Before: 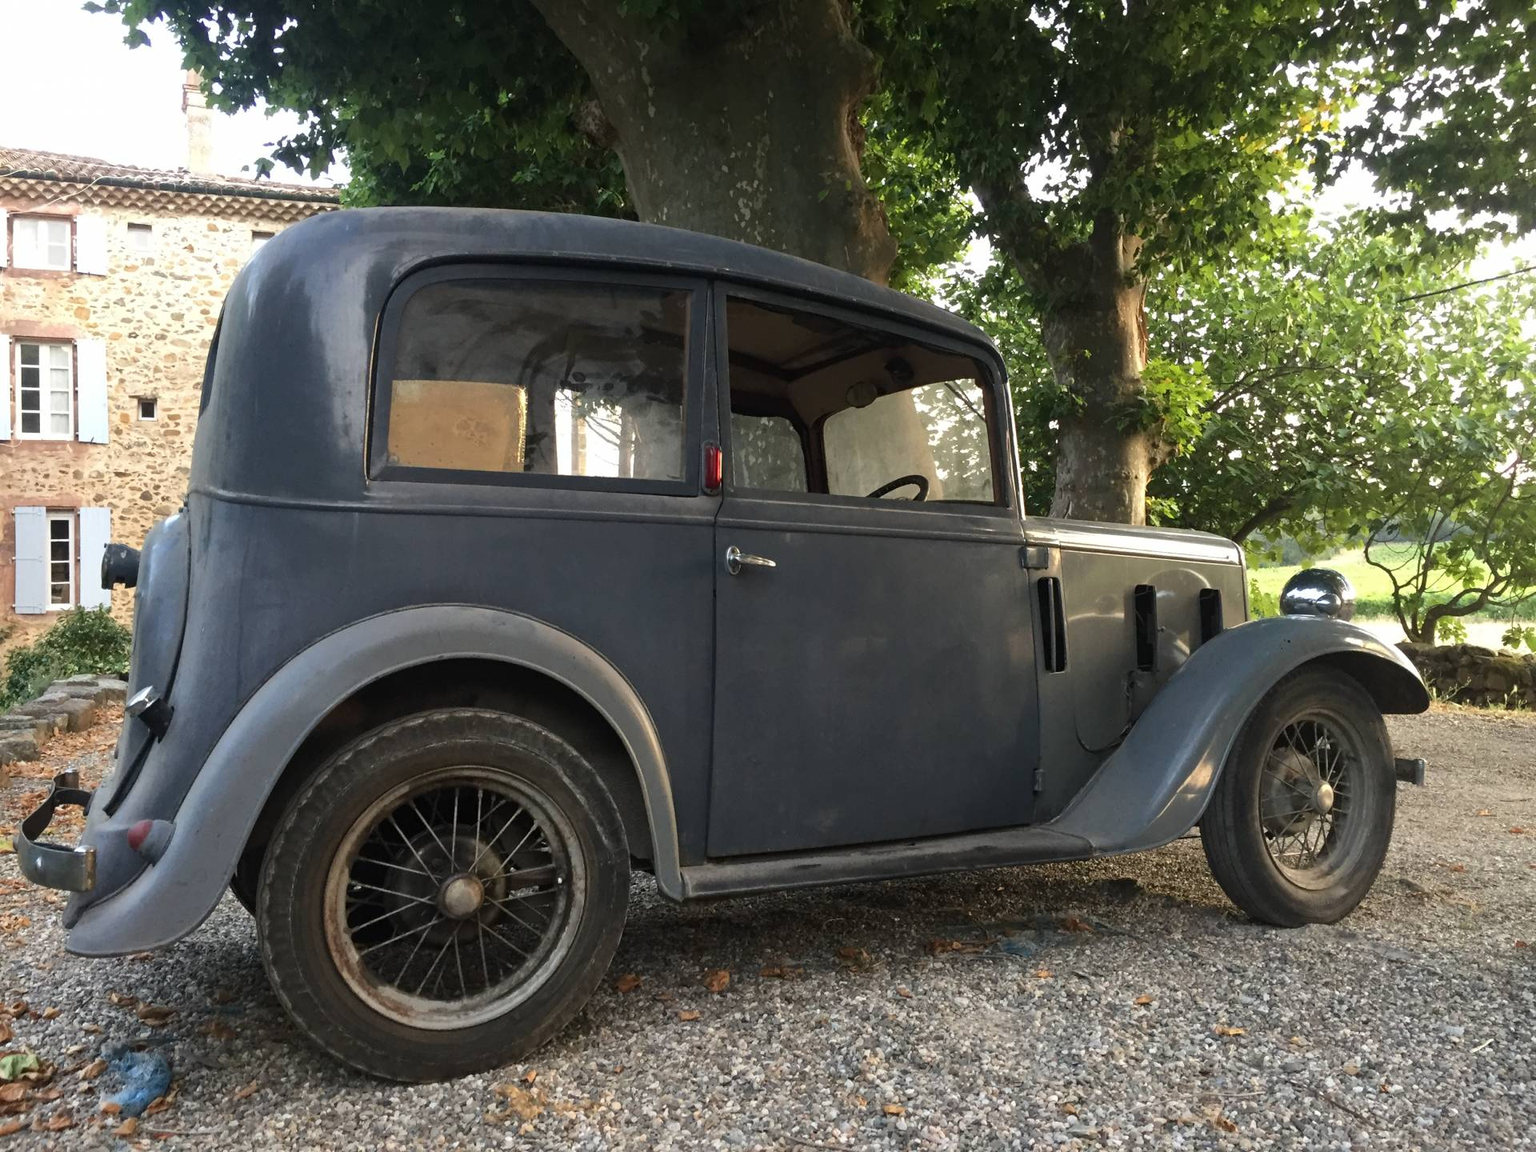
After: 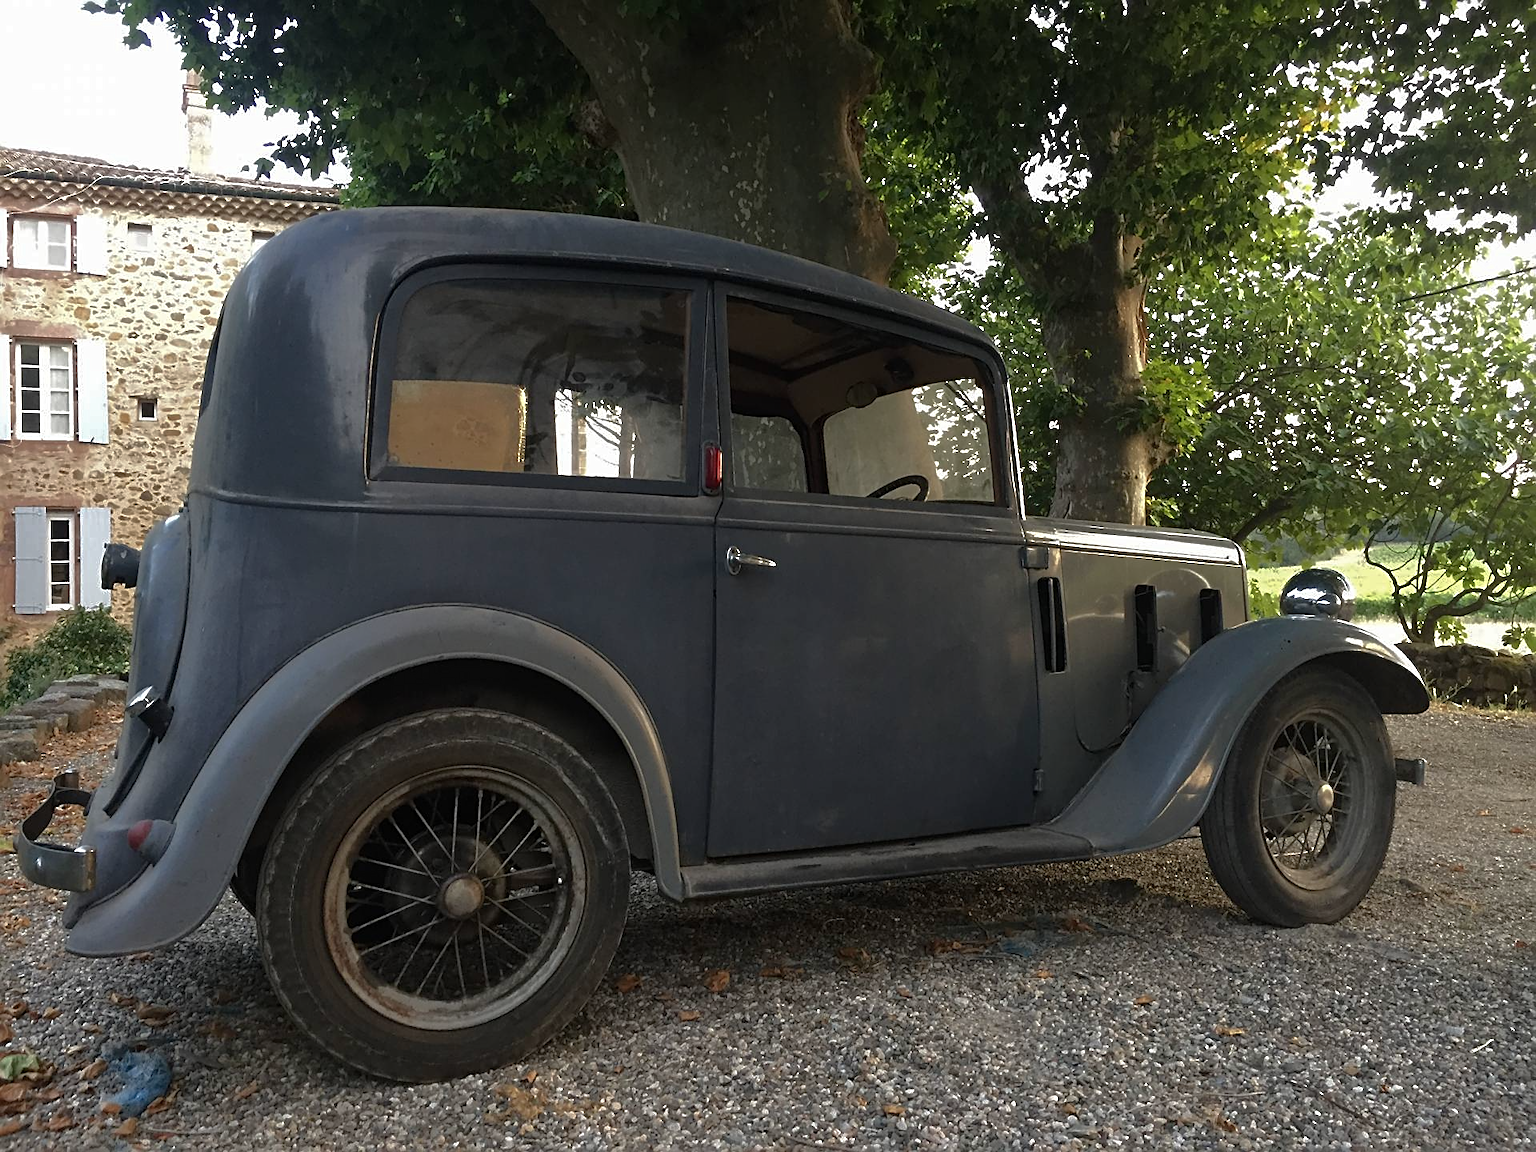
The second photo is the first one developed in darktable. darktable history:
sharpen: on, module defaults
base curve: curves: ch0 [(0, 0) (0.841, 0.609) (1, 1)]
